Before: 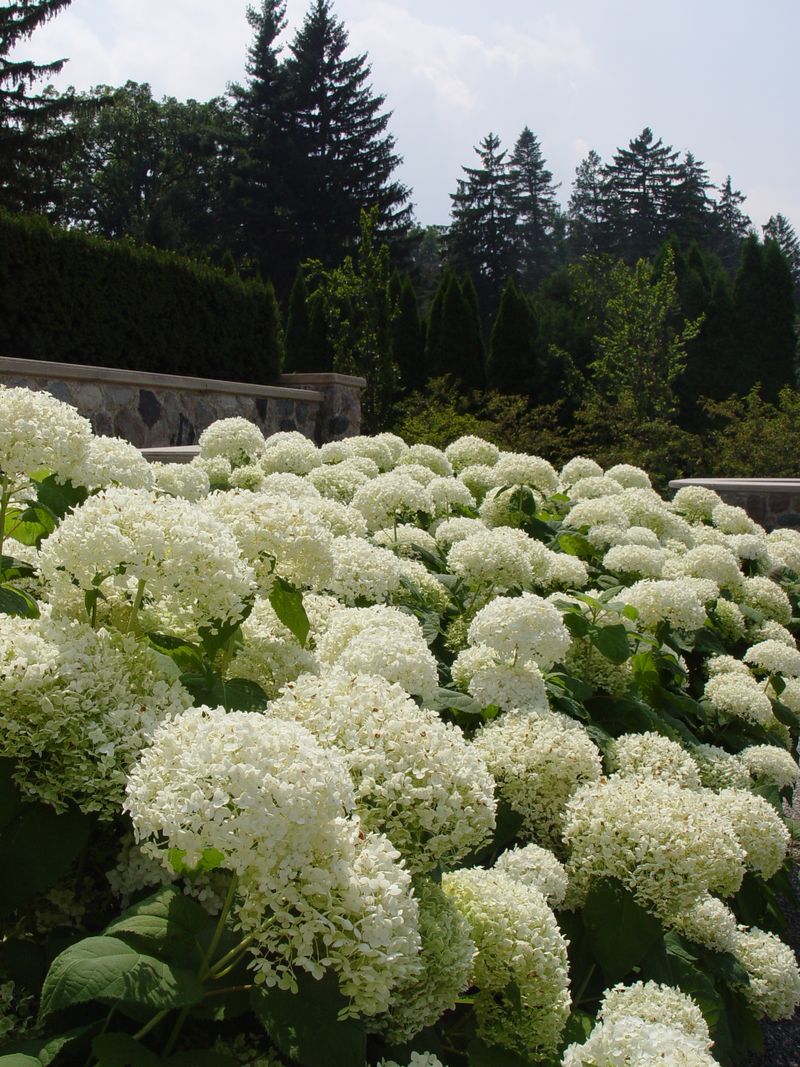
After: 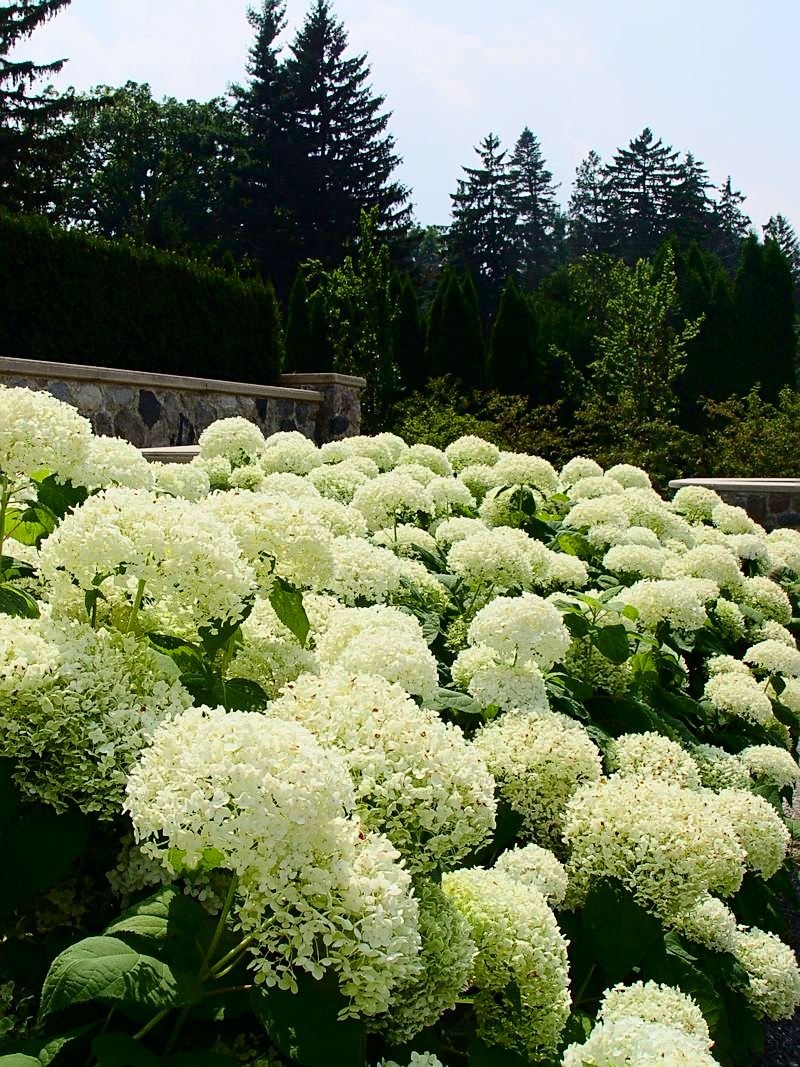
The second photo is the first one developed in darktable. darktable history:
exposure: black level correction 0.001, exposure 0.137 EV, compensate highlight preservation false
sharpen: on, module defaults
tone curve: curves: ch0 [(0, 0) (0.042, 0.023) (0.157, 0.114) (0.302, 0.308) (0.44, 0.507) (0.607, 0.705) (0.824, 0.882) (1, 0.965)]; ch1 [(0, 0) (0.339, 0.334) (0.445, 0.419) (0.476, 0.454) (0.503, 0.501) (0.517, 0.513) (0.551, 0.567) (0.622, 0.662) (0.706, 0.741) (1, 1)]; ch2 [(0, 0) (0.327, 0.318) (0.417, 0.426) (0.46, 0.453) (0.502, 0.5) (0.514, 0.524) (0.547, 0.572) (0.615, 0.656) (0.717, 0.778) (1, 1)], color space Lab, independent channels, preserve colors none
